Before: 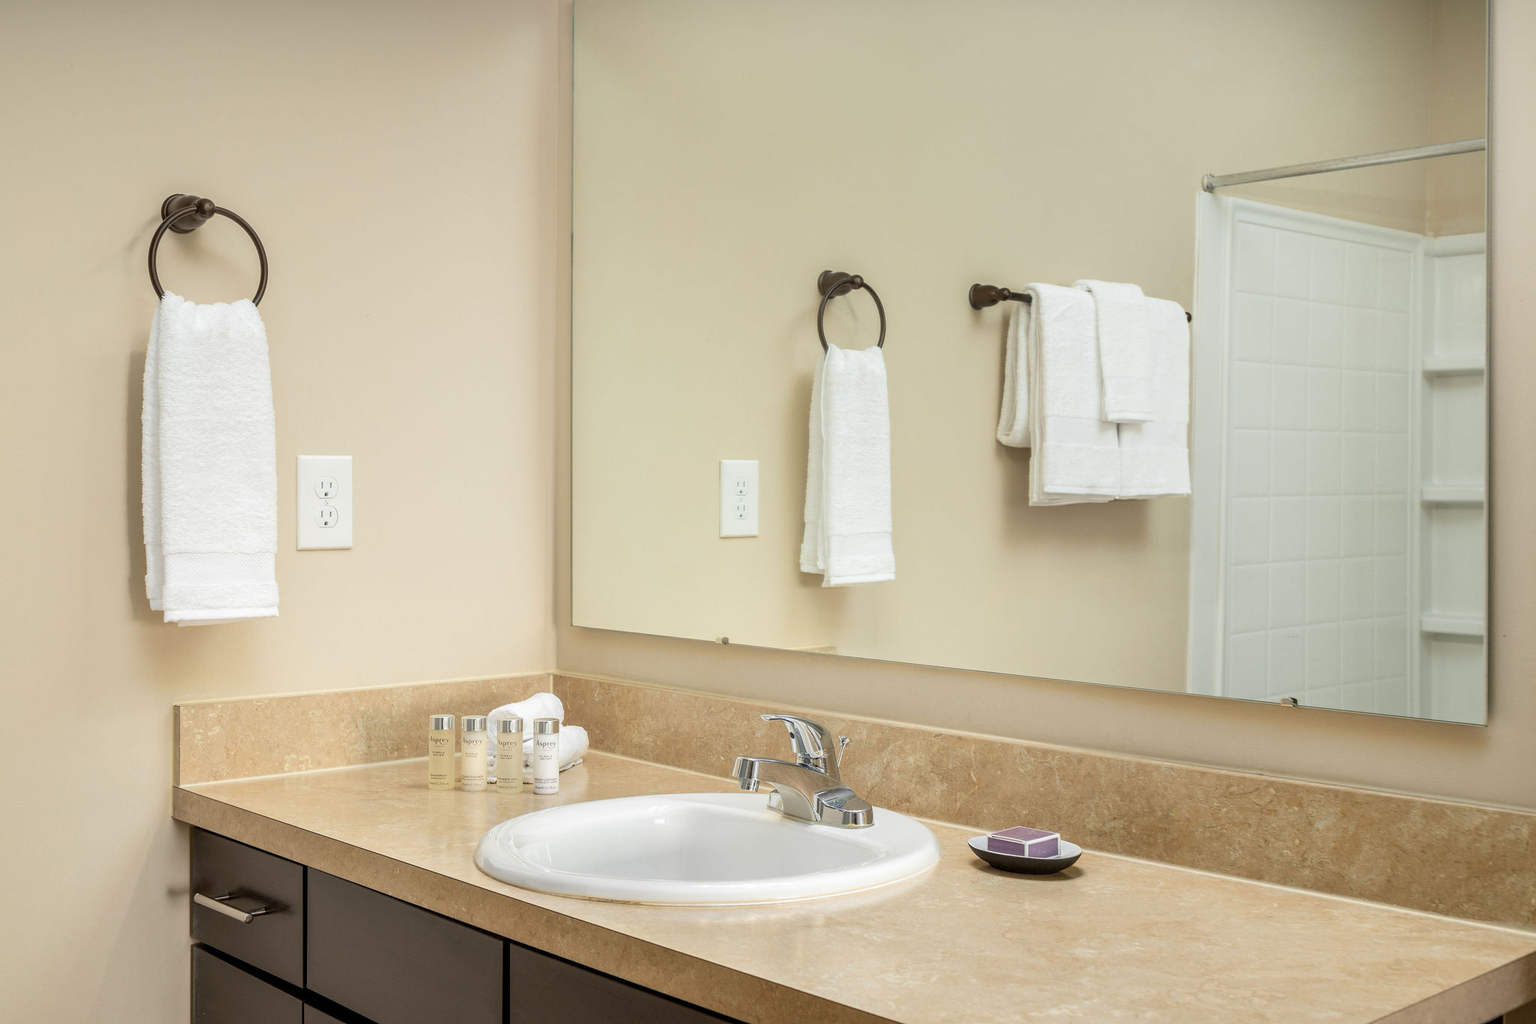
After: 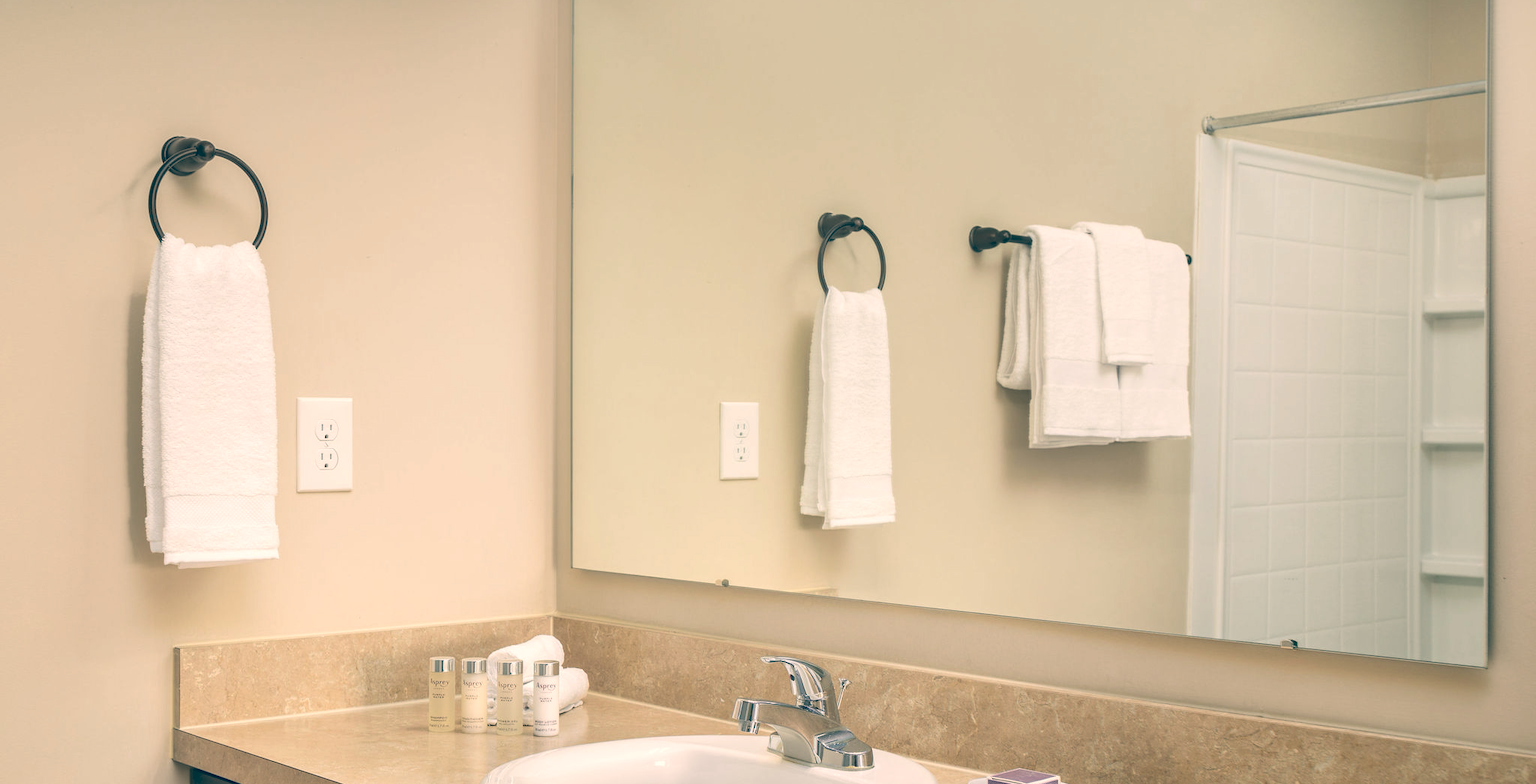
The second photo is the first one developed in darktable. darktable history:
crop: top 5.667%, bottom 17.637%
color balance: lift [1.006, 0.985, 1.002, 1.015], gamma [1, 0.953, 1.008, 1.047], gain [1.076, 1.13, 1.004, 0.87]
